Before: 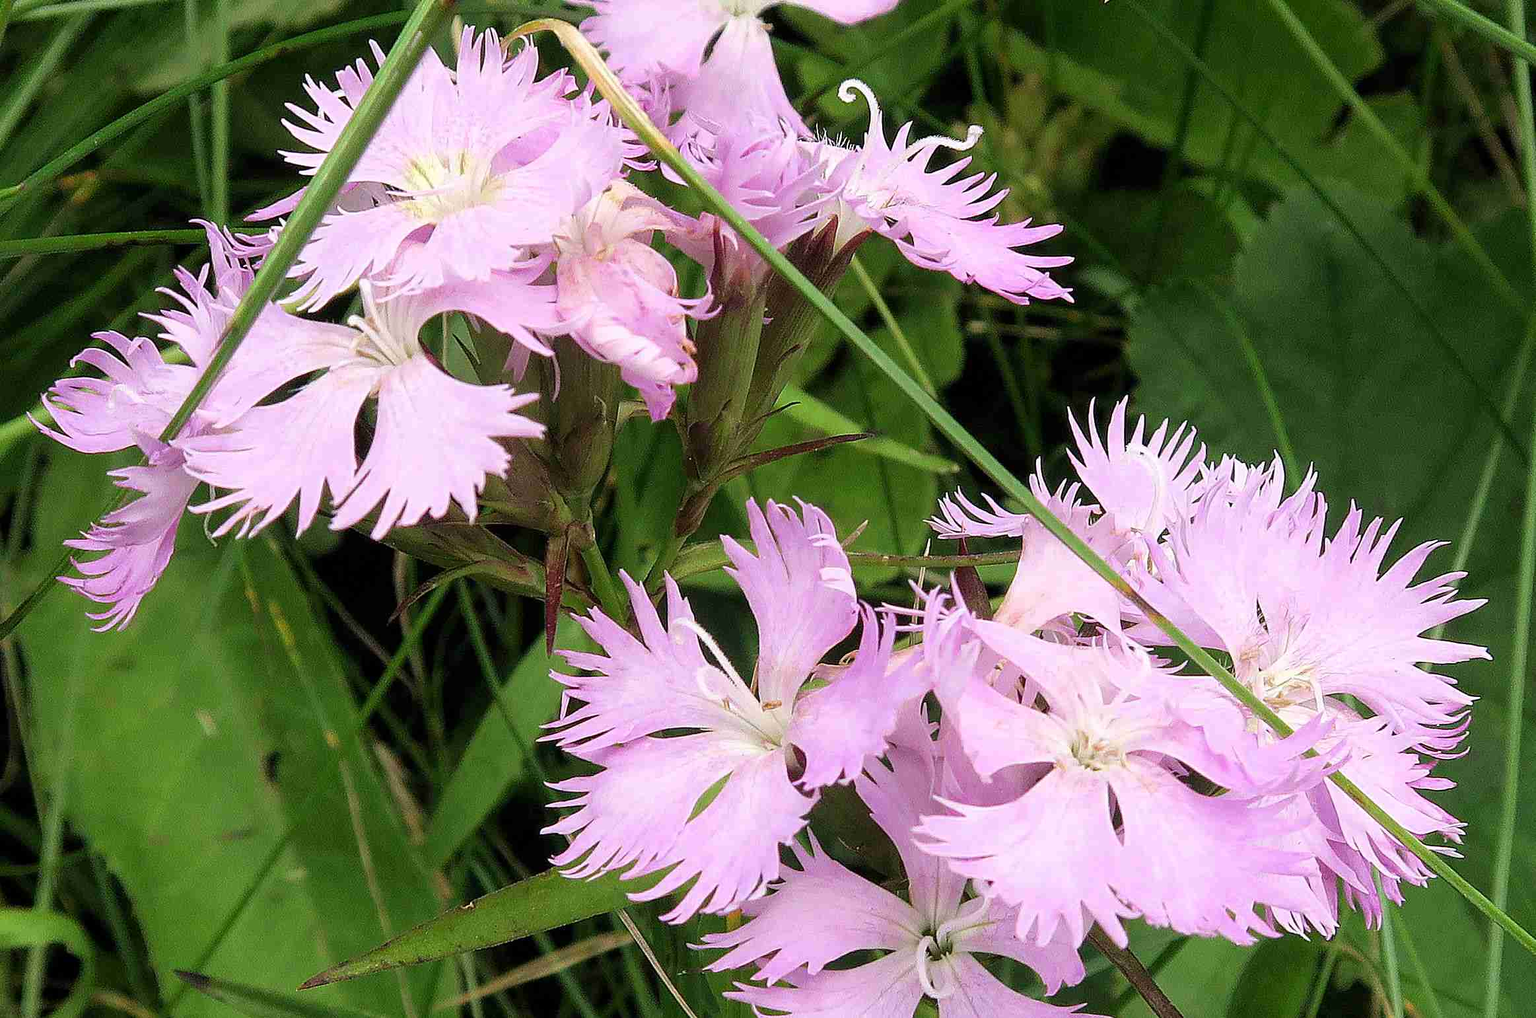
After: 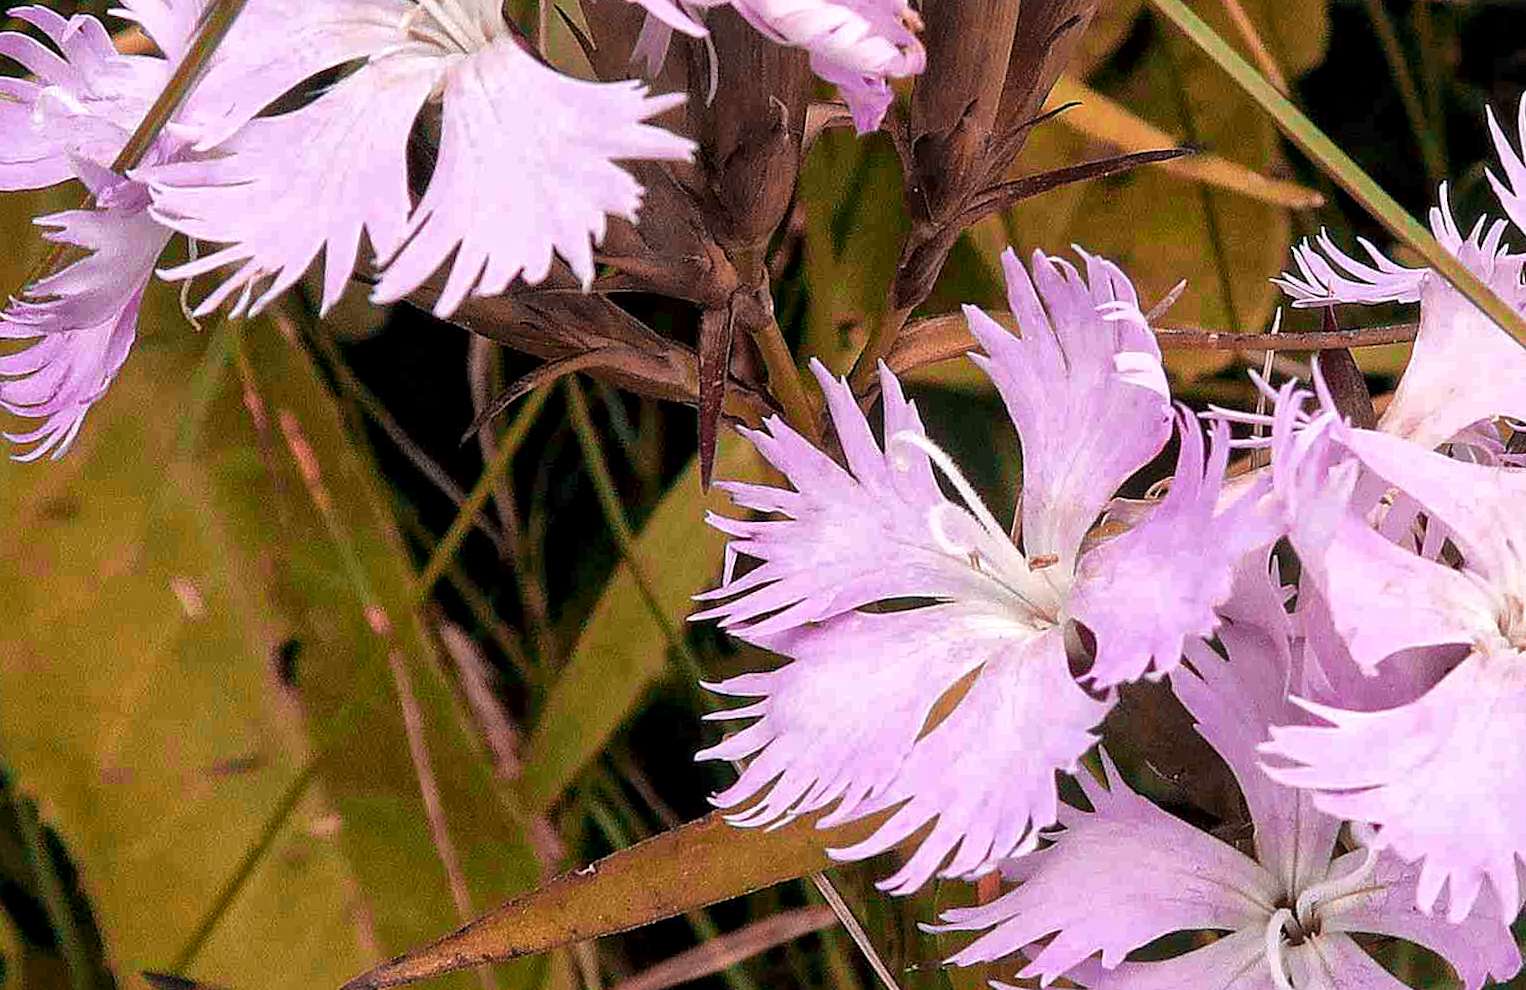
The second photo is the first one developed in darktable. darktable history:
color zones: curves: ch2 [(0, 0.5) (0.084, 0.497) (0.323, 0.335) (0.4, 0.497) (1, 0.5)], process mode strong
local contrast: mode bilateral grid, contrast 20, coarseness 20, detail 150%, midtone range 0.2
rotate and perspective: rotation -1.42°, crop left 0.016, crop right 0.984, crop top 0.035, crop bottom 0.965
crop and rotate: angle -0.82°, left 3.85%, top 31.828%, right 27.992%
